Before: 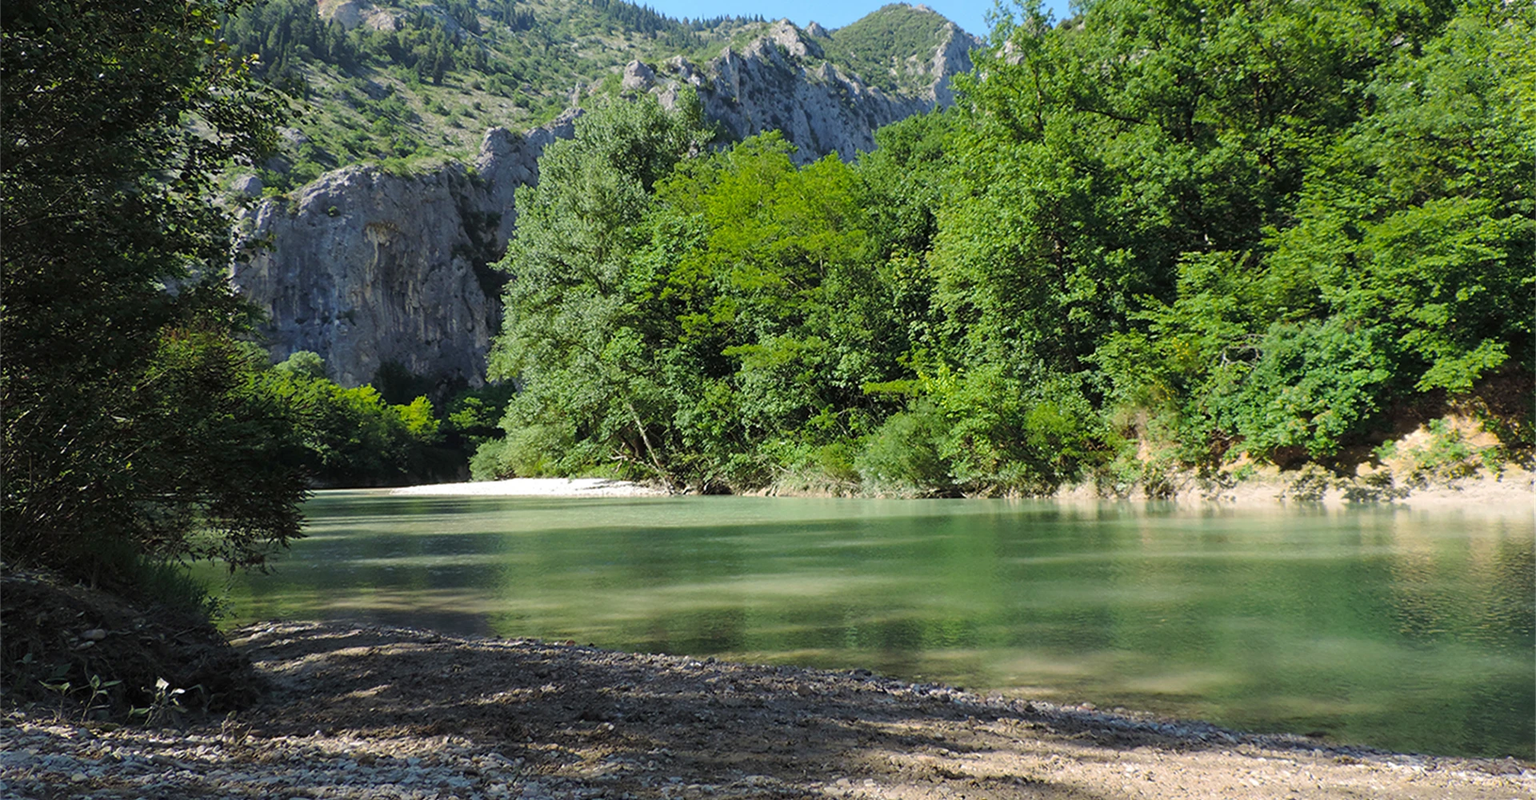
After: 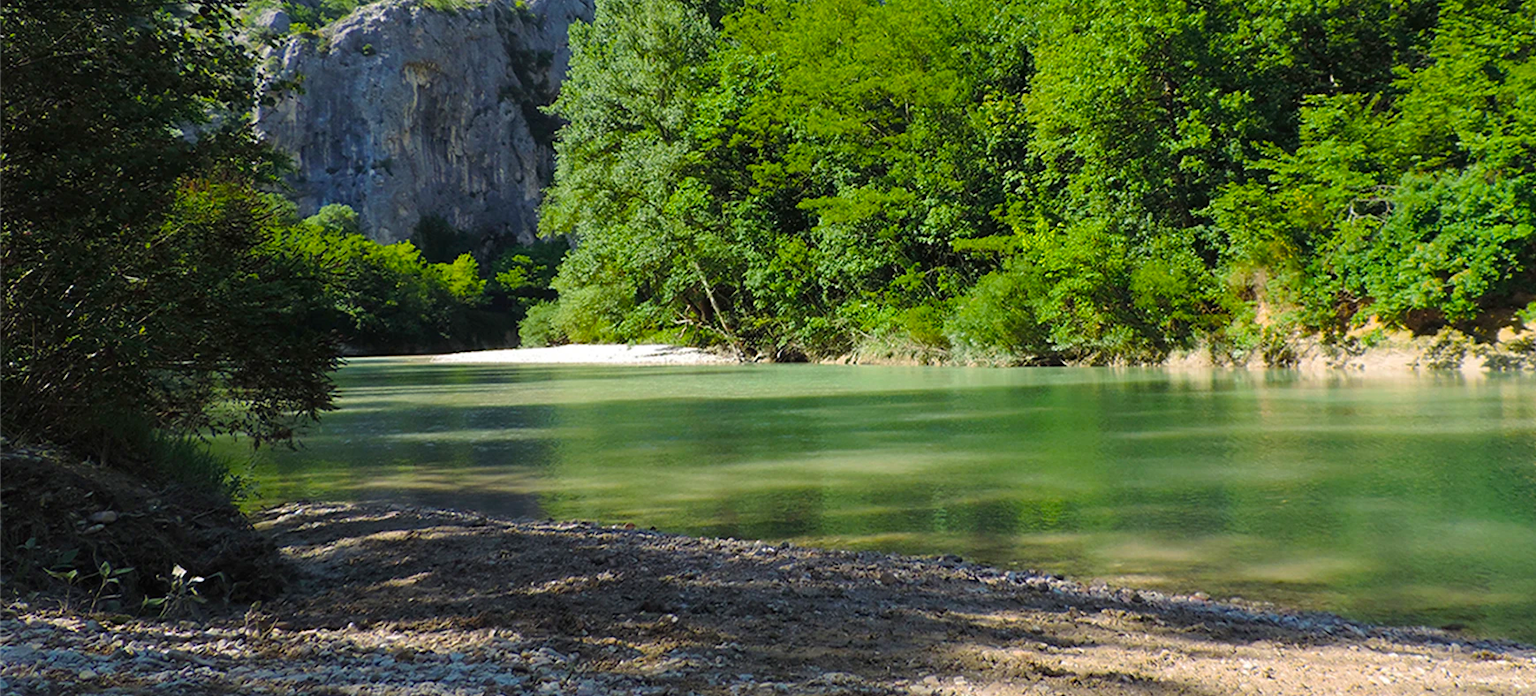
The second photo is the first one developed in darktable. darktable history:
color balance rgb: perceptual saturation grading › global saturation 35.805%, global vibrance 8.426%
crop: top 20.863%, right 9.407%, bottom 0.331%
